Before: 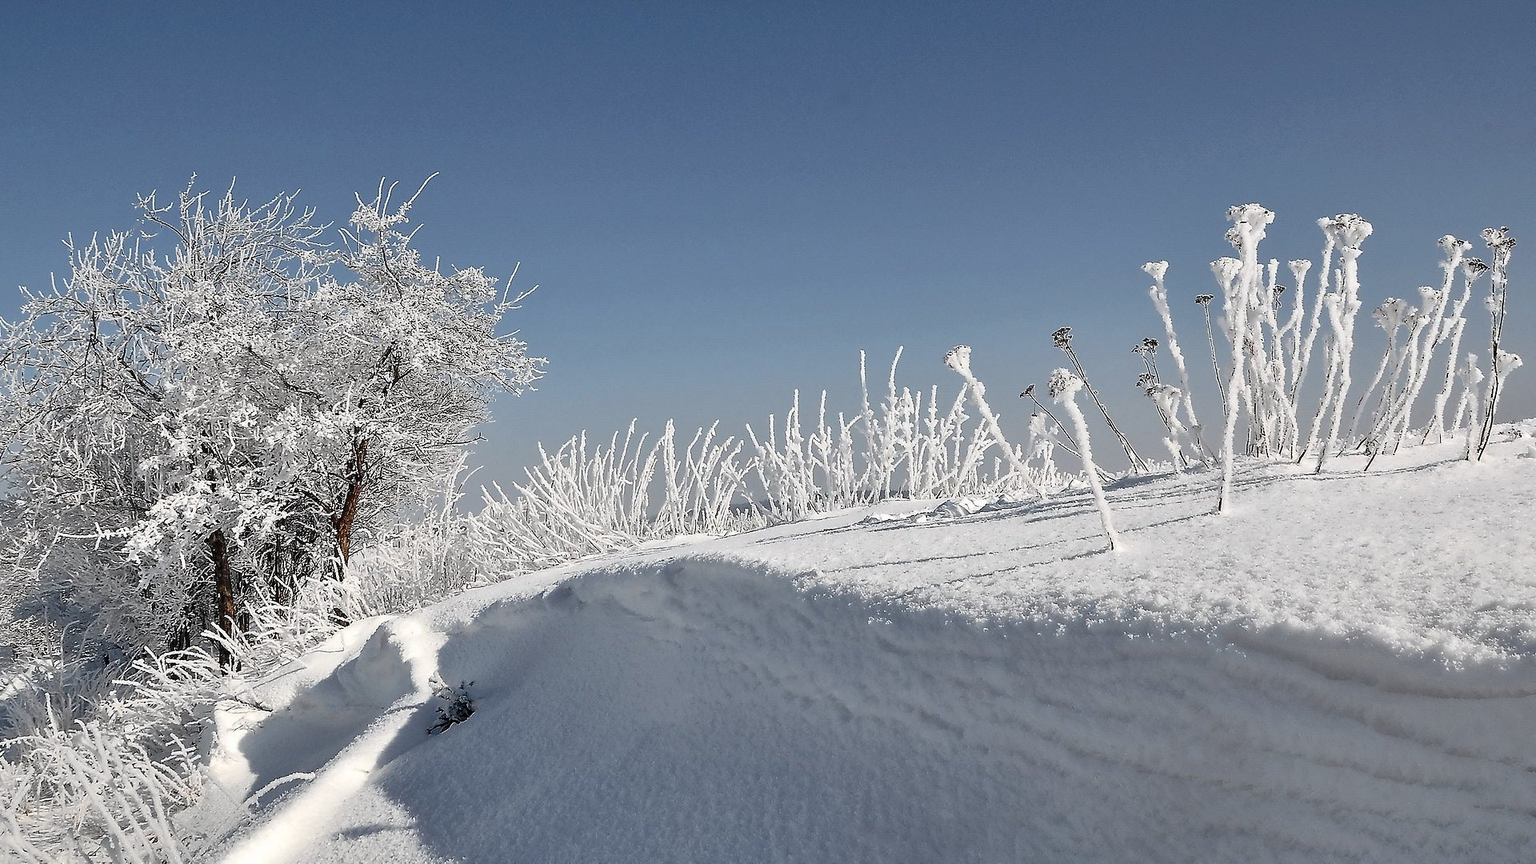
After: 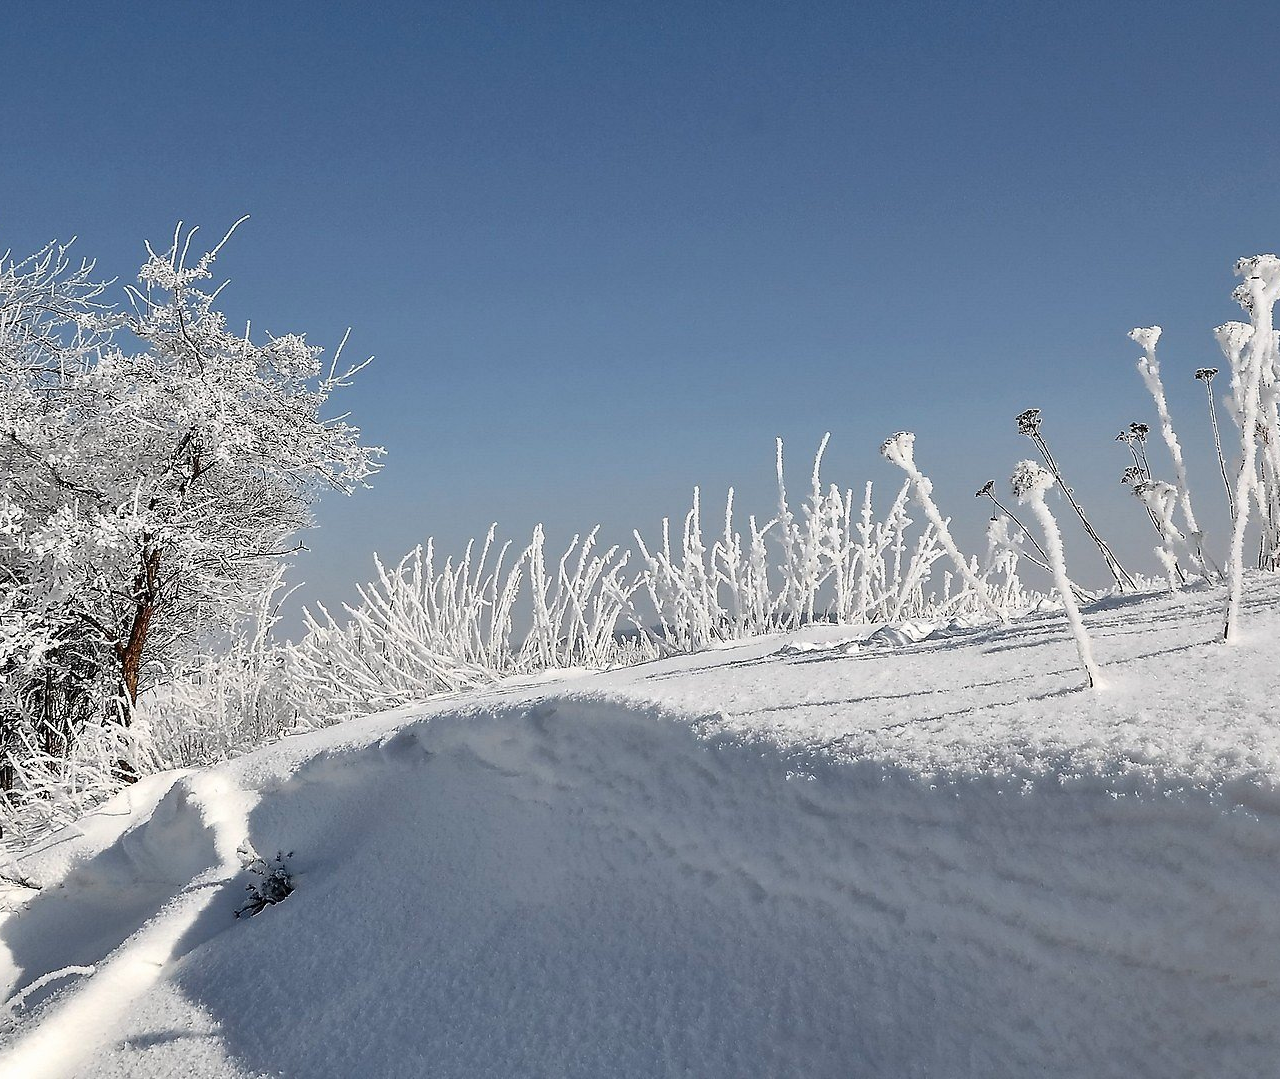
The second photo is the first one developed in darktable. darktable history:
contrast brightness saturation: saturation 0.134
crop and rotate: left 15.617%, right 17.709%
